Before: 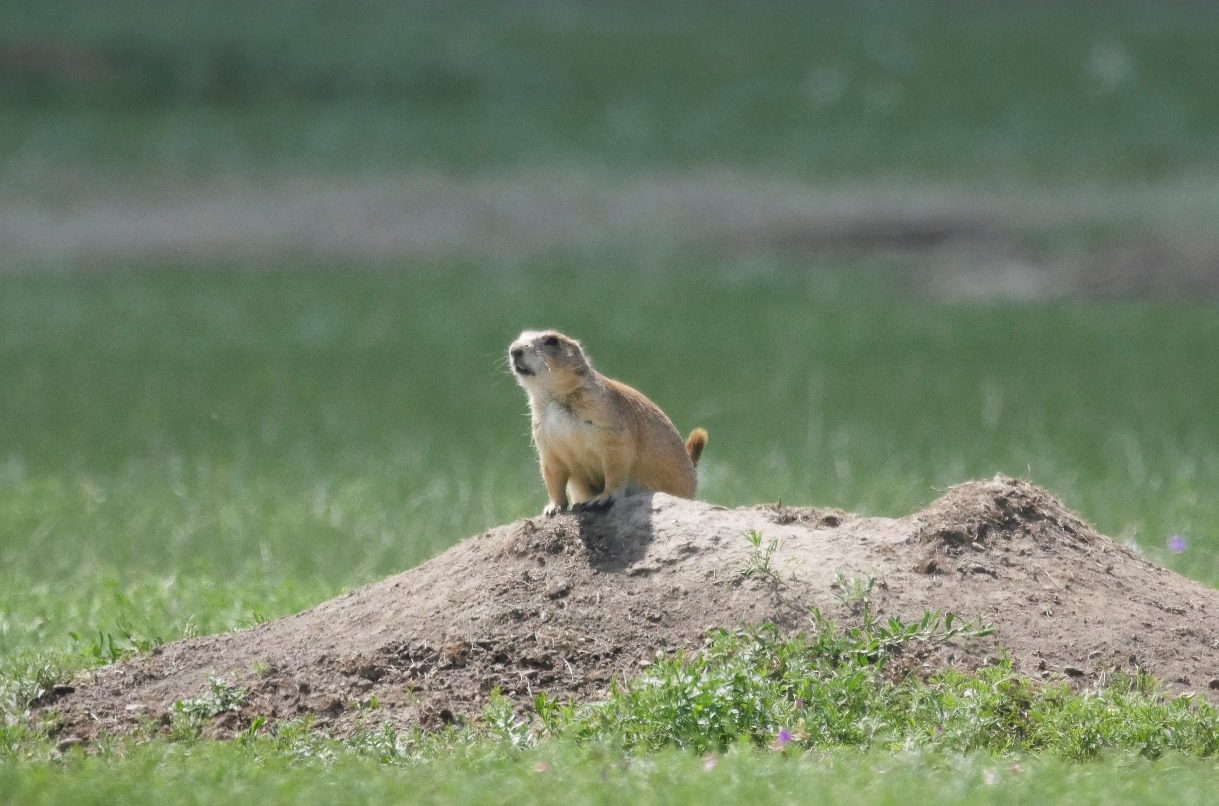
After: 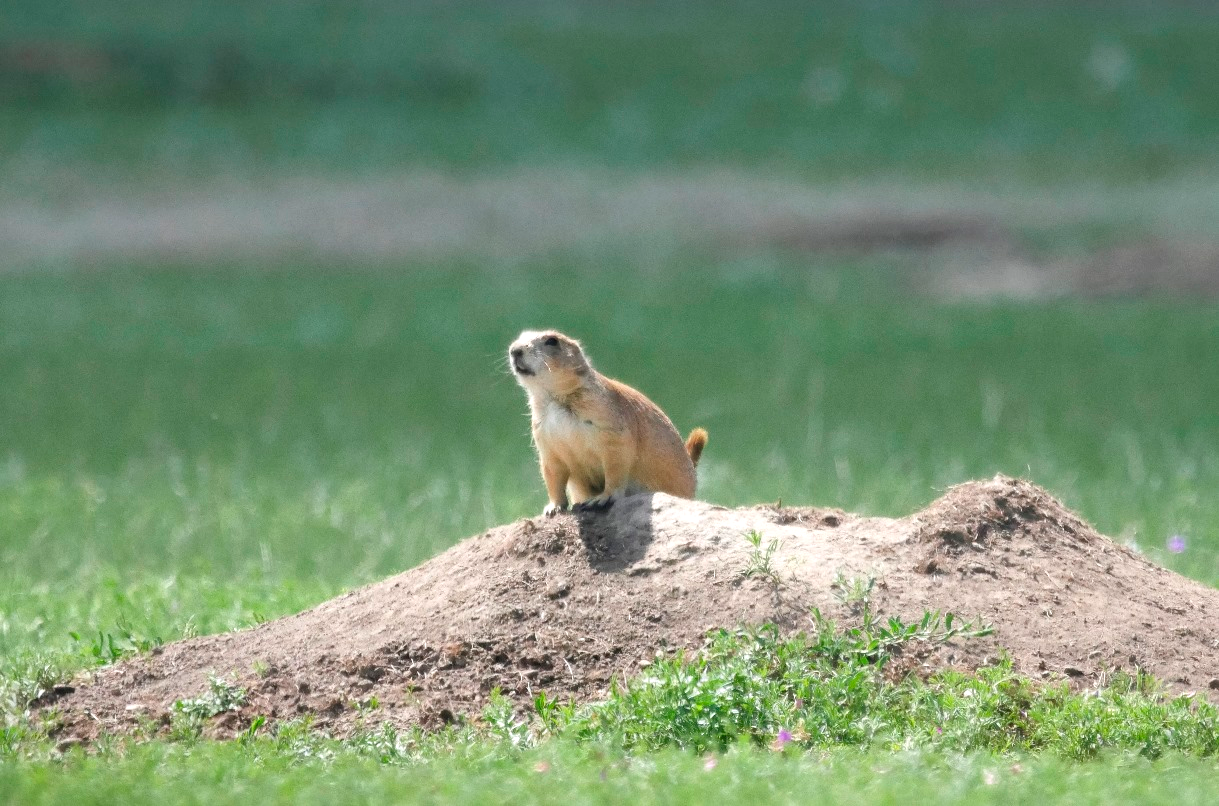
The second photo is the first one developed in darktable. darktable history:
tone equalizer: -8 EV -0.387 EV, -7 EV -0.399 EV, -6 EV -0.313 EV, -5 EV -0.213 EV, -3 EV 0.222 EV, -2 EV 0.314 EV, -1 EV 0.387 EV, +0 EV 0.39 EV
